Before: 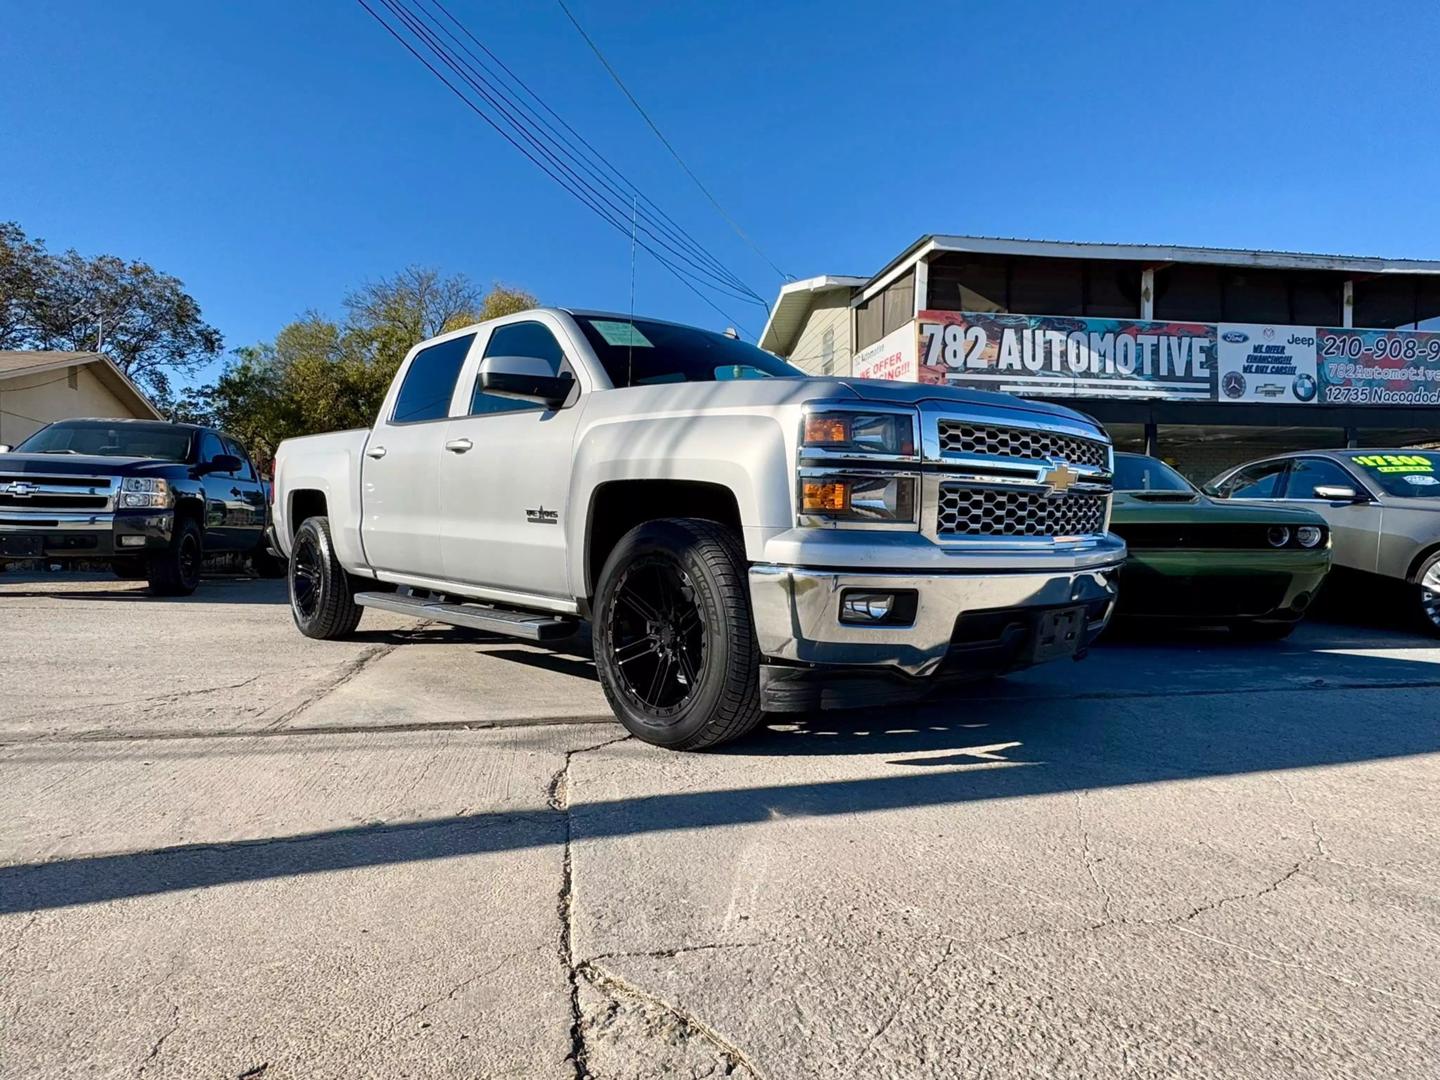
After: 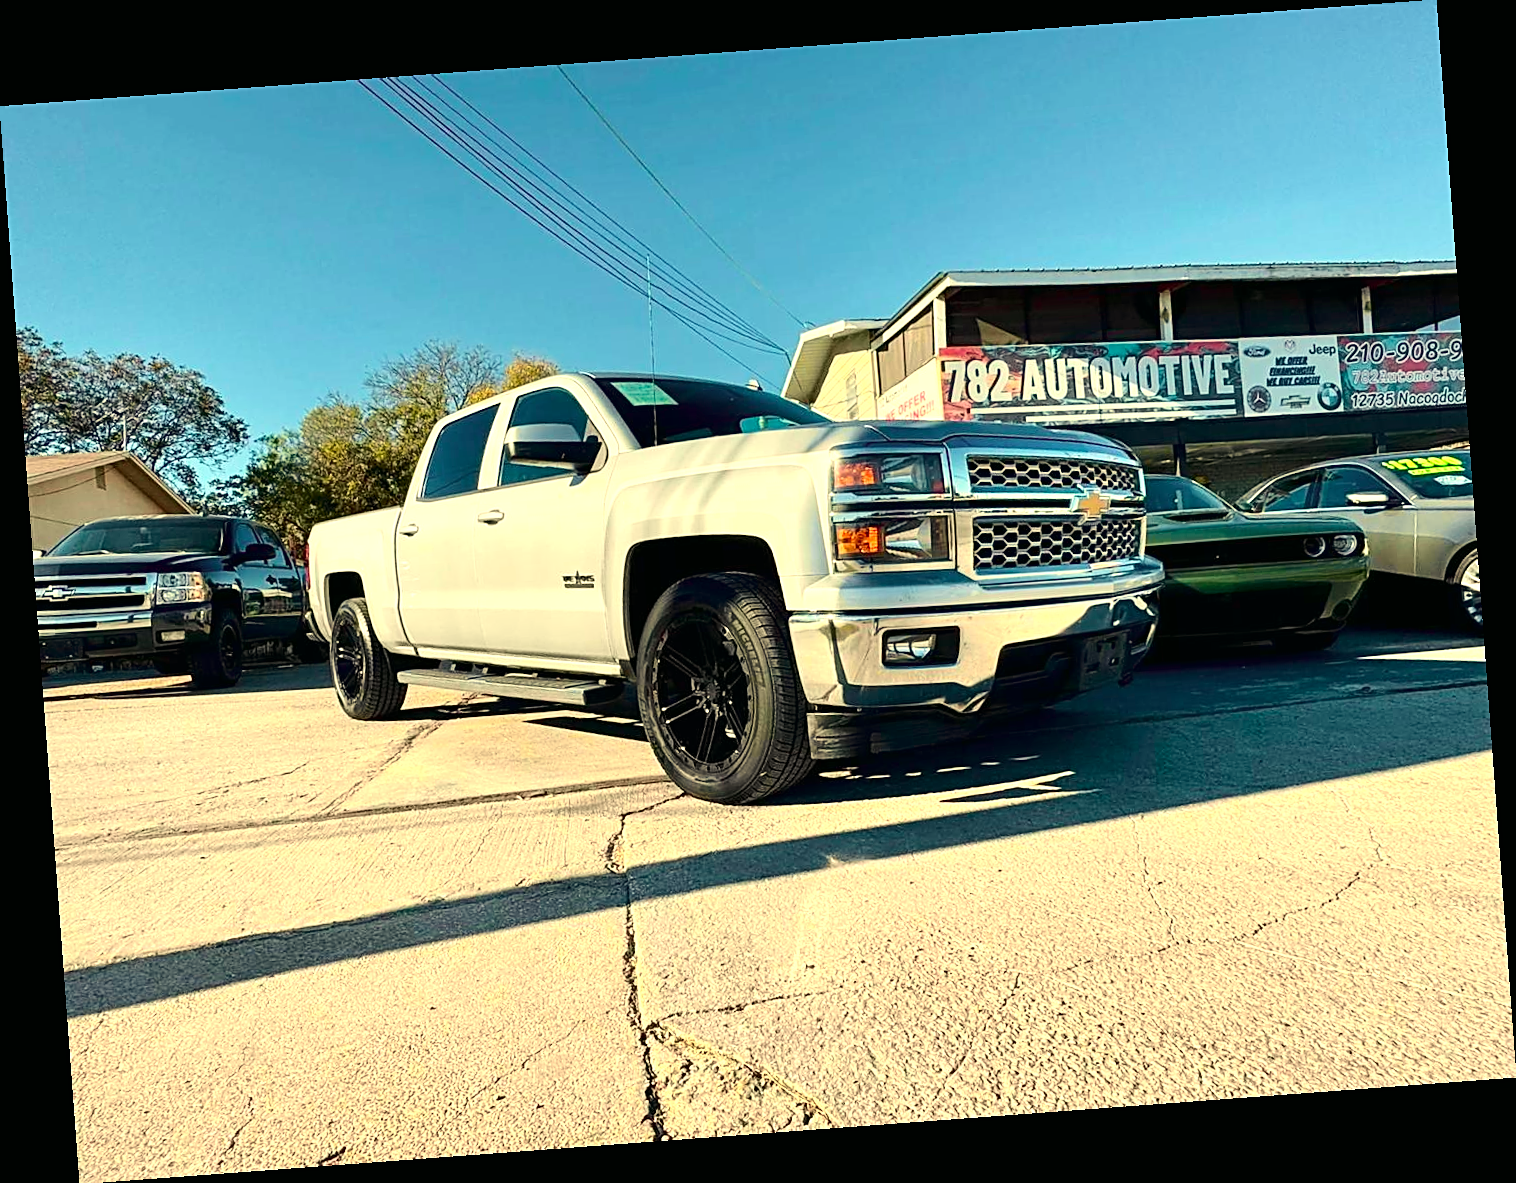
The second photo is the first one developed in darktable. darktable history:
rotate and perspective: rotation -4.25°, automatic cropping off
exposure: black level correction 0, exposure 0.7 EV, compensate exposure bias true, compensate highlight preservation false
white balance: red 1.08, blue 0.791
tone curve: curves: ch0 [(0, 0.003) (0.056, 0.041) (0.211, 0.187) (0.482, 0.519) (0.836, 0.864) (0.997, 0.984)]; ch1 [(0, 0) (0.276, 0.206) (0.393, 0.364) (0.482, 0.471) (0.506, 0.5) (0.523, 0.523) (0.572, 0.604) (0.635, 0.665) (0.695, 0.759) (1, 1)]; ch2 [(0, 0) (0.438, 0.456) (0.473, 0.47) (0.503, 0.503) (0.536, 0.527) (0.562, 0.584) (0.612, 0.61) (0.679, 0.72) (1, 1)], color space Lab, independent channels, preserve colors none
sharpen: on, module defaults
